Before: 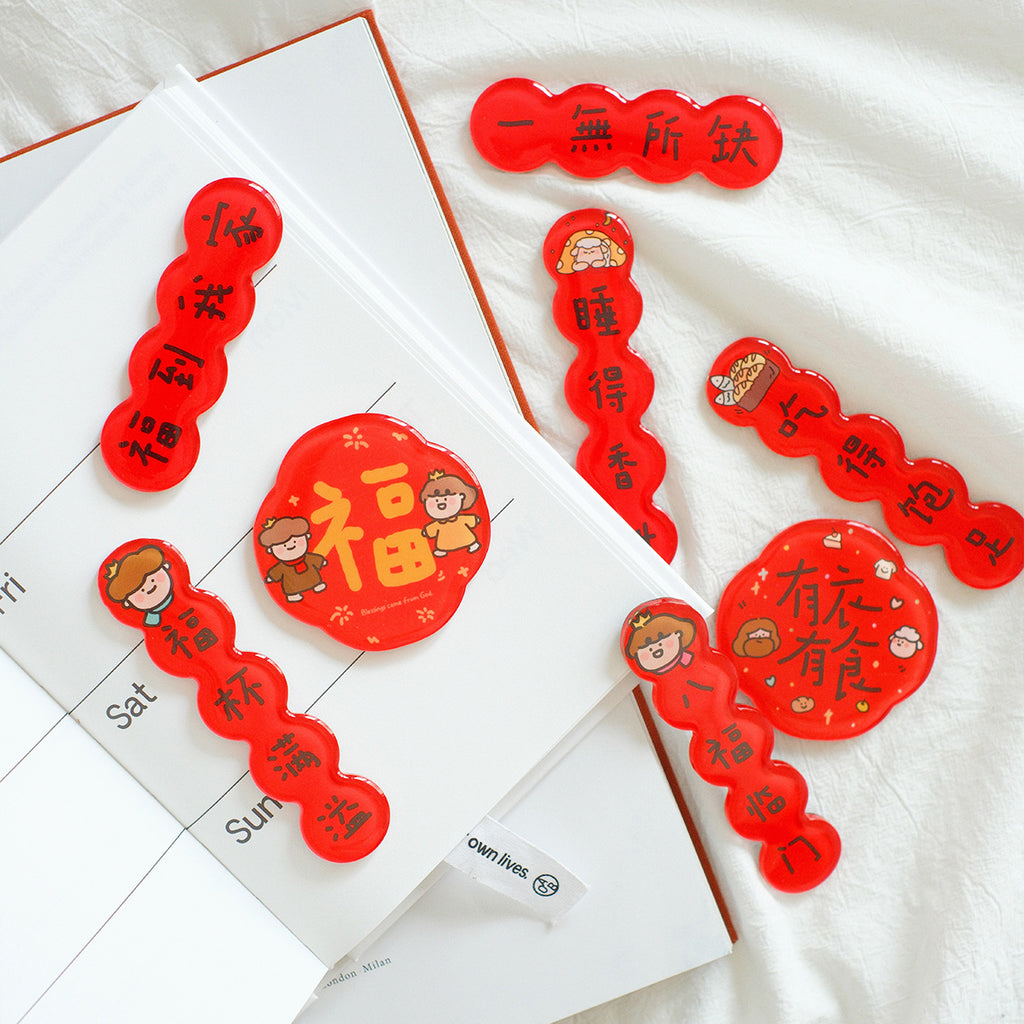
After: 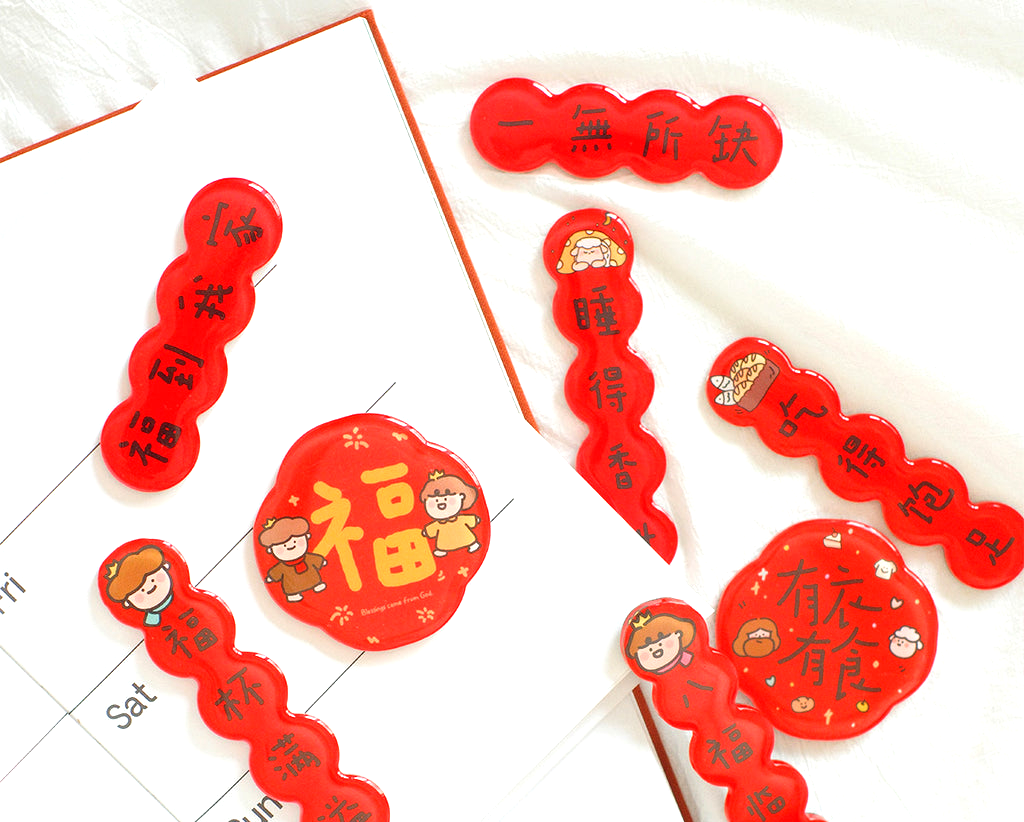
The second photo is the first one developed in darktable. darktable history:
crop: bottom 19.644%
exposure: exposure 0.556 EV, compensate highlight preservation false
